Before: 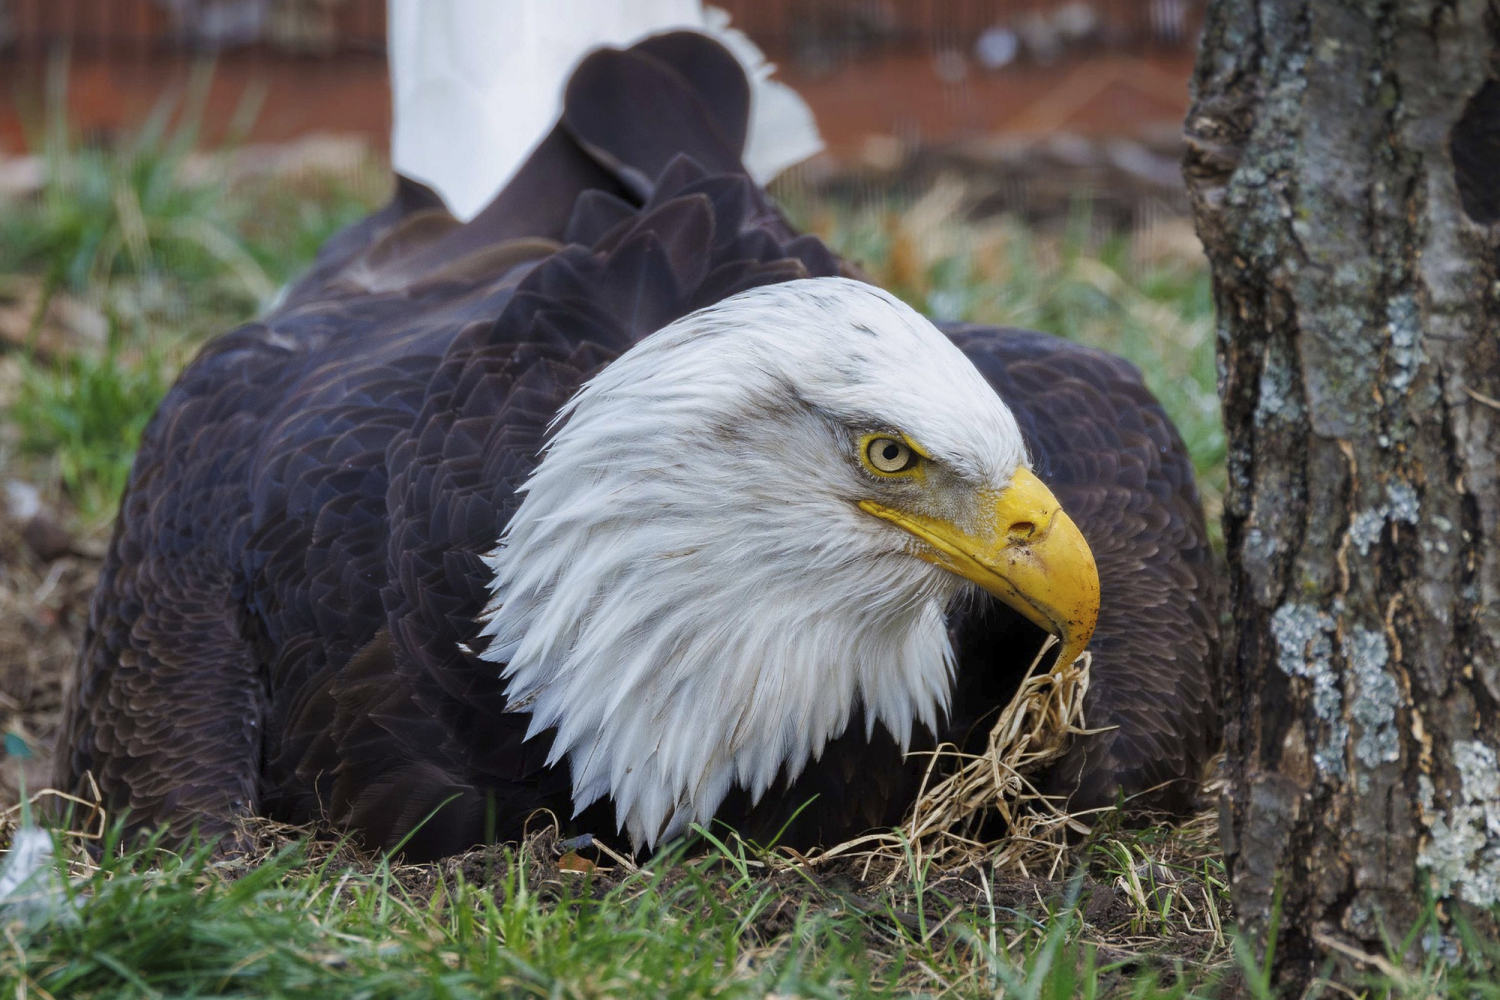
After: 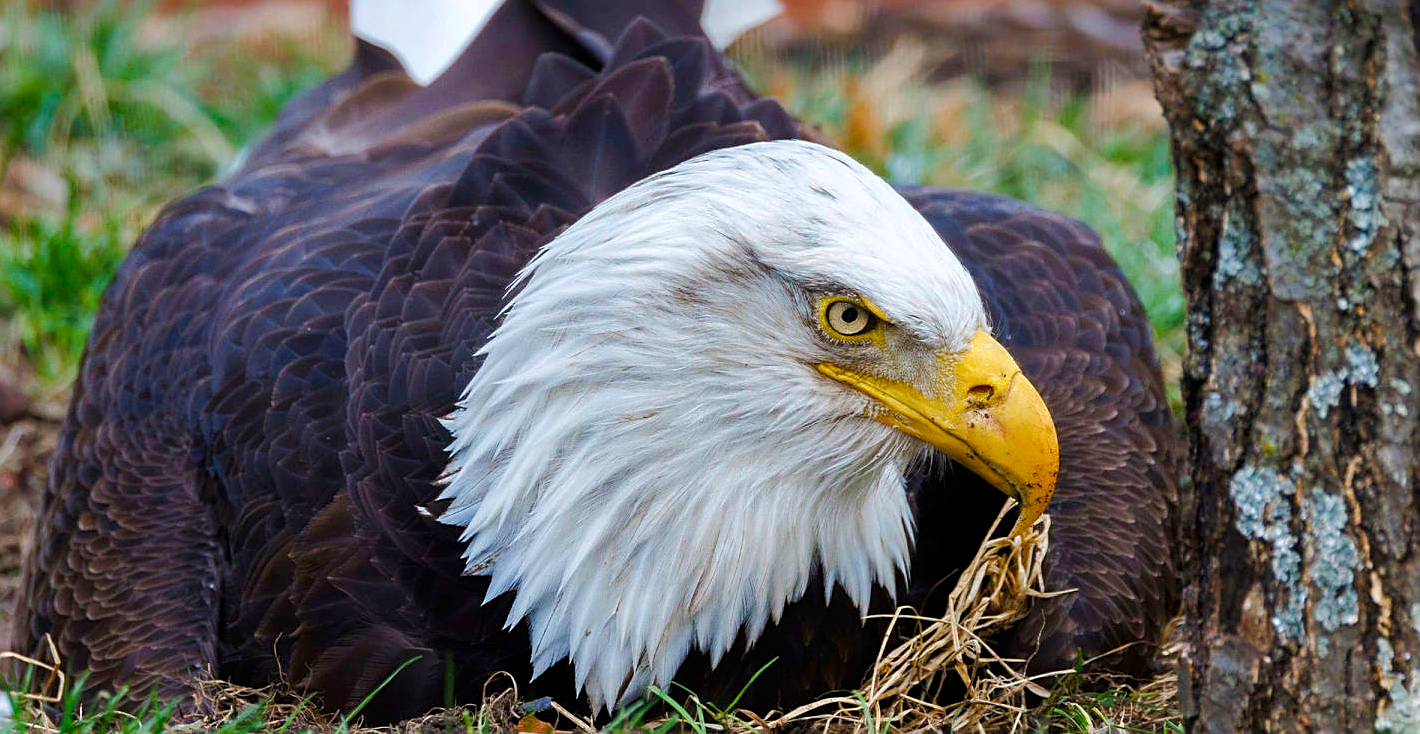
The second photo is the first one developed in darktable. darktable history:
crop and rotate: left 2.789%, top 13.703%, right 2.509%, bottom 12.896%
sharpen: on, module defaults
color balance rgb: perceptual saturation grading › global saturation -0.093%, perceptual saturation grading › highlights -18.793%, perceptual saturation grading › mid-tones 6.604%, perceptual saturation grading › shadows 28.242%, perceptual brilliance grading › mid-tones 11.087%, perceptual brilliance grading › shadows 14.212%, global vibrance 30.024%, contrast 9.702%
